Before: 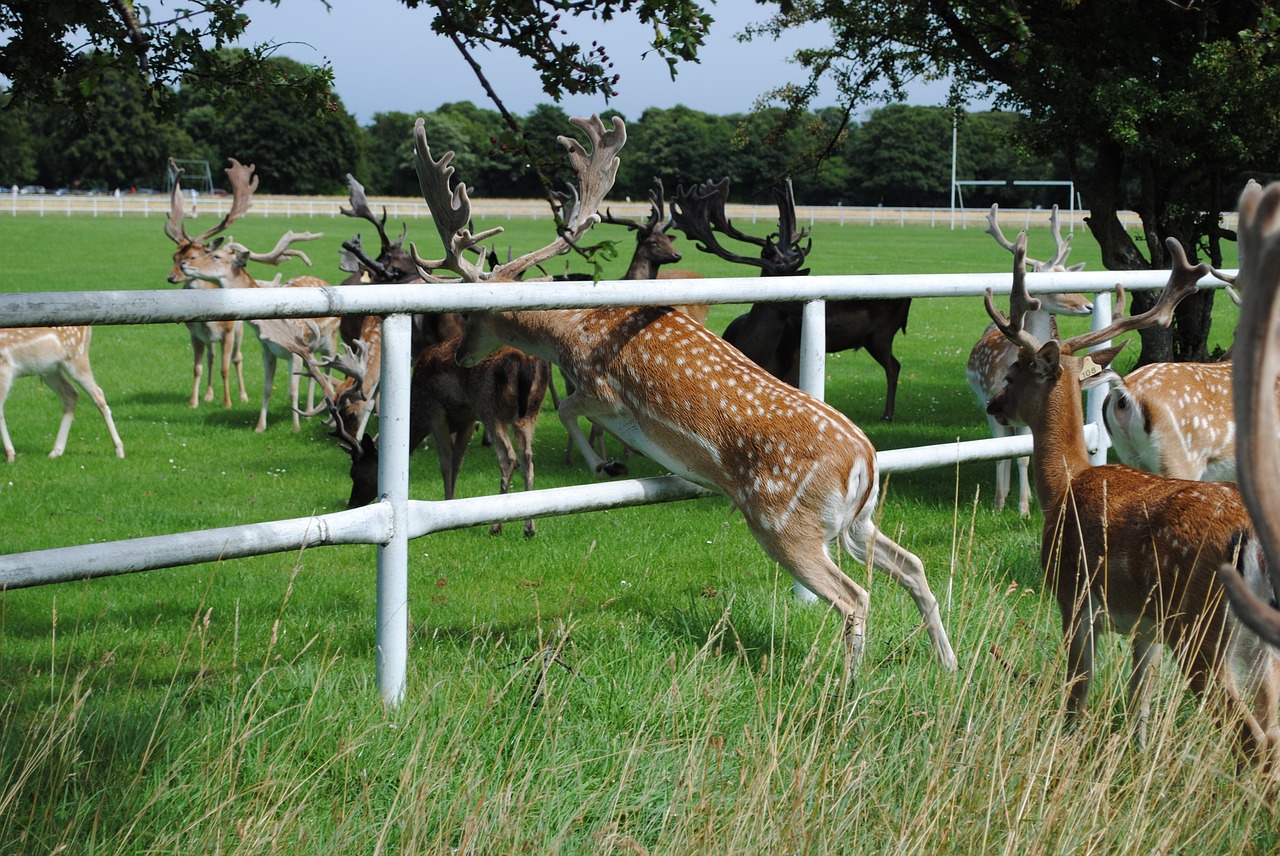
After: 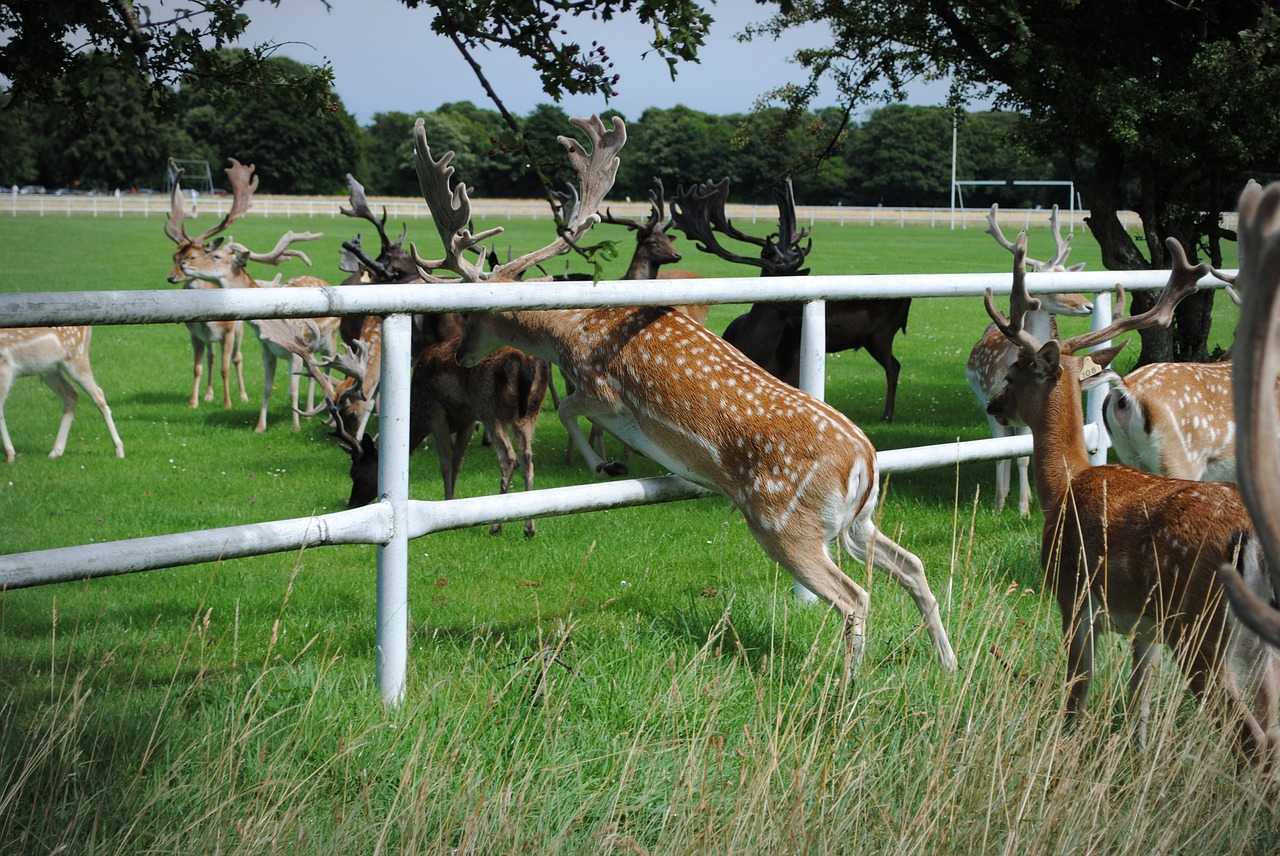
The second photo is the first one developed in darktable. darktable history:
vignetting: fall-off radius 70.06%, automatic ratio true, unbound false
